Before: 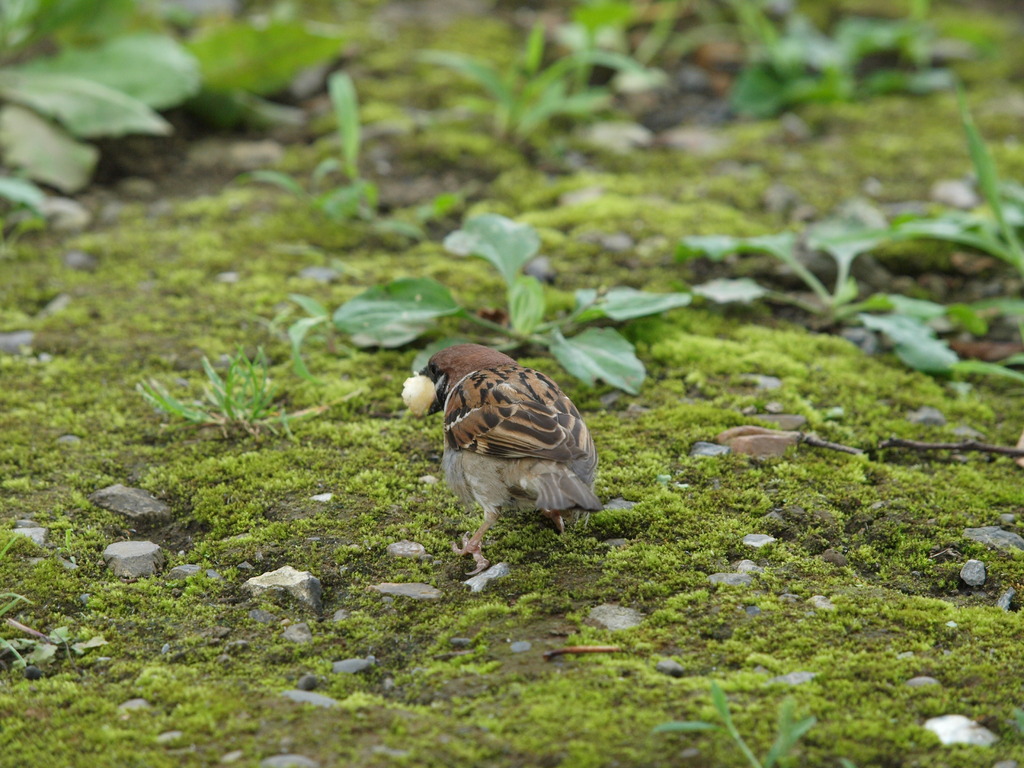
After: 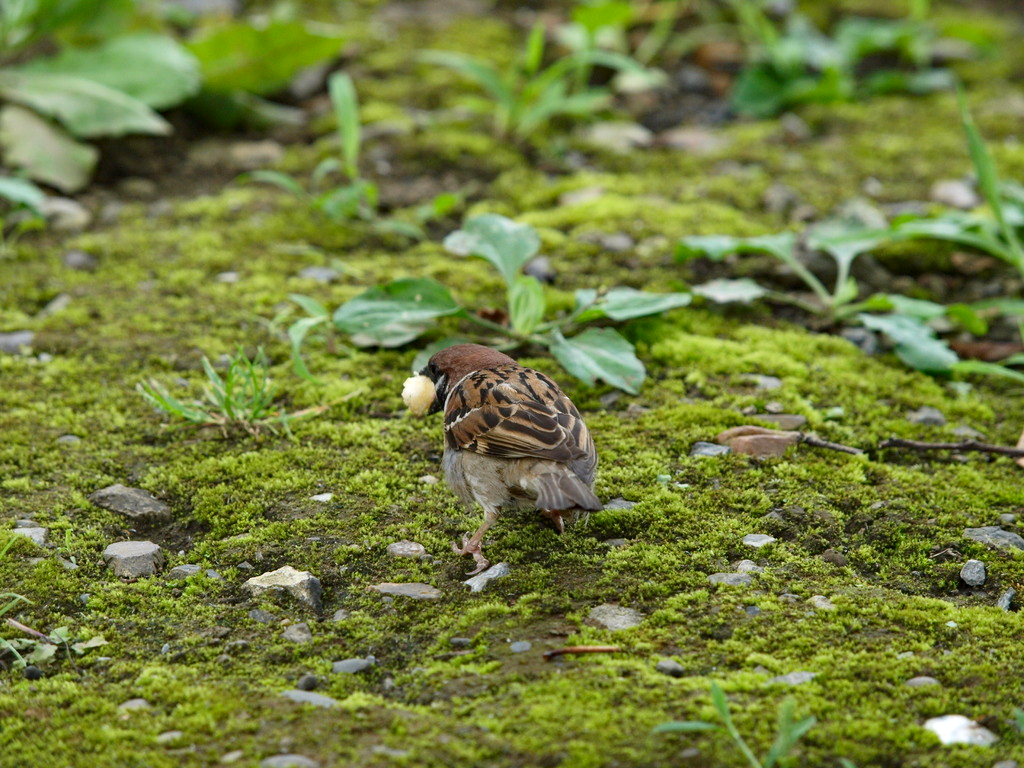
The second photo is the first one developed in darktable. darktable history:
haze removal: compatibility mode true, adaptive false
contrast brightness saturation: contrast 0.151, brightness -0.007, saturation 0.096
